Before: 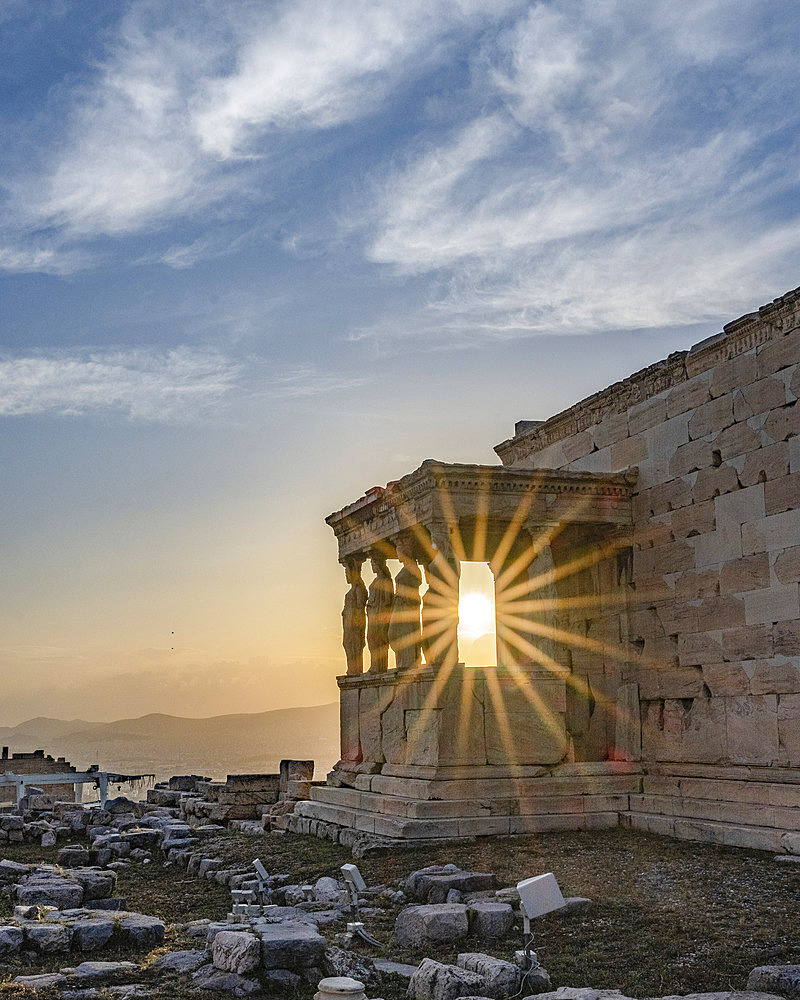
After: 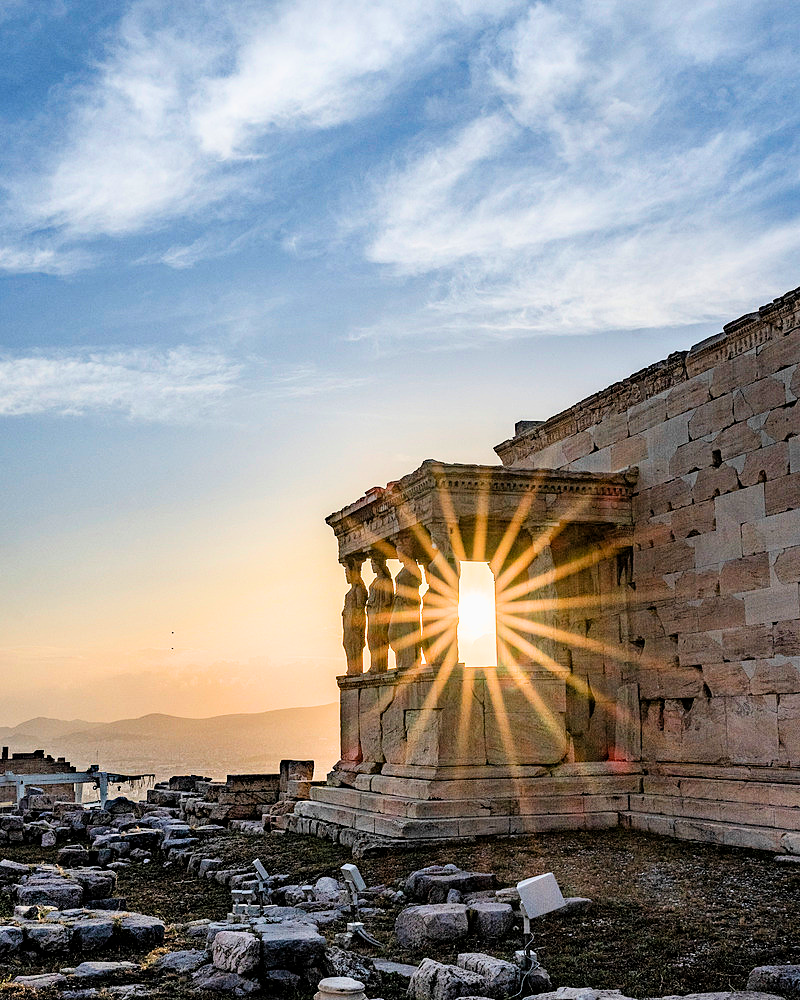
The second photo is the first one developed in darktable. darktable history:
filmic rgb: middle gray luminance 10.21%, black relative exposure -8.61 EV, white relative exposure 3.31 EV, threshold 2.98 EV, target black luminance 0%, hardness 5.21, latitude 44.69%, contrast 1.31, highlights saturation mix 5.35%, shadows ↔ highlights balance 23.99%, color science v6 (2022), iterations of high-quality reconstruction 0, enable highlight reconstruction true
exposure: exposure 0.408 EV, compensate highlight preservation false
